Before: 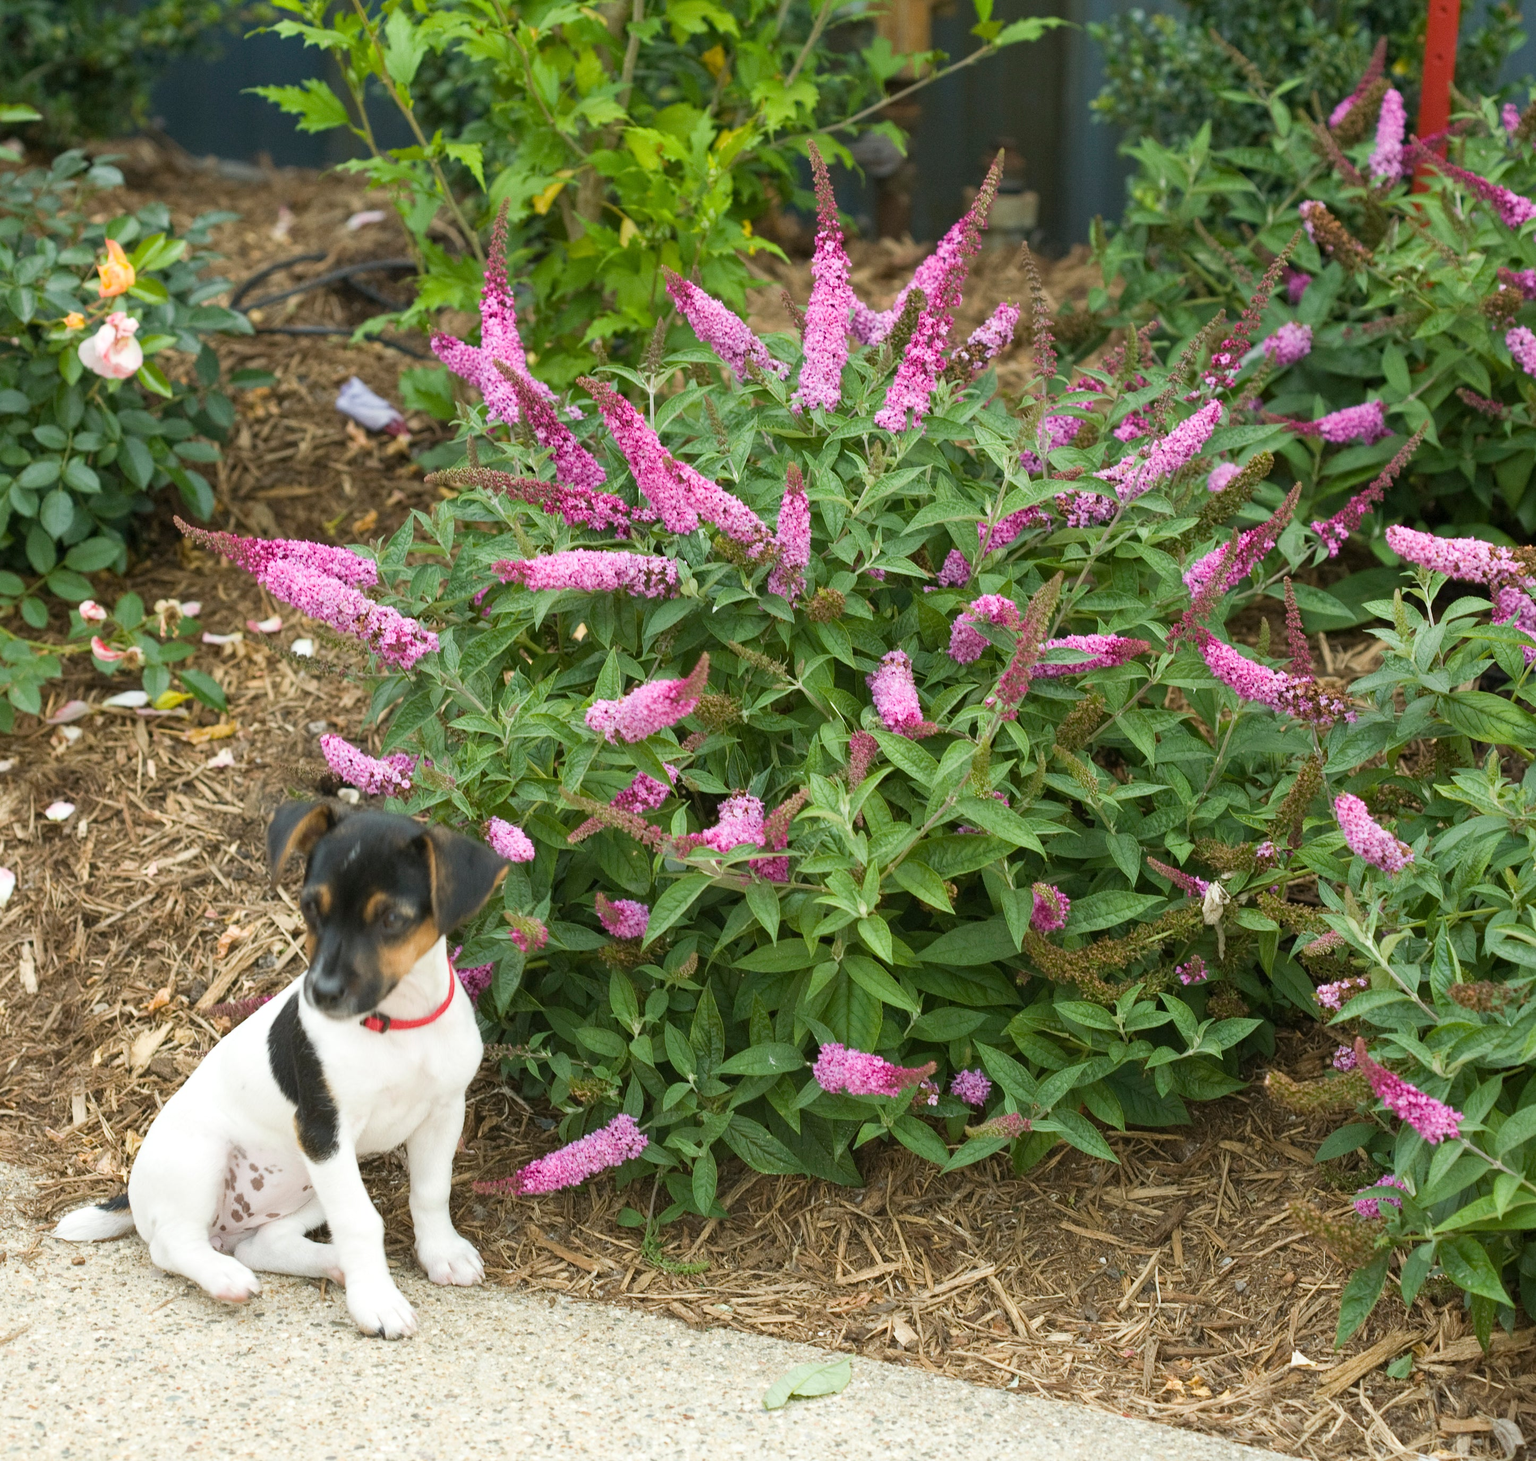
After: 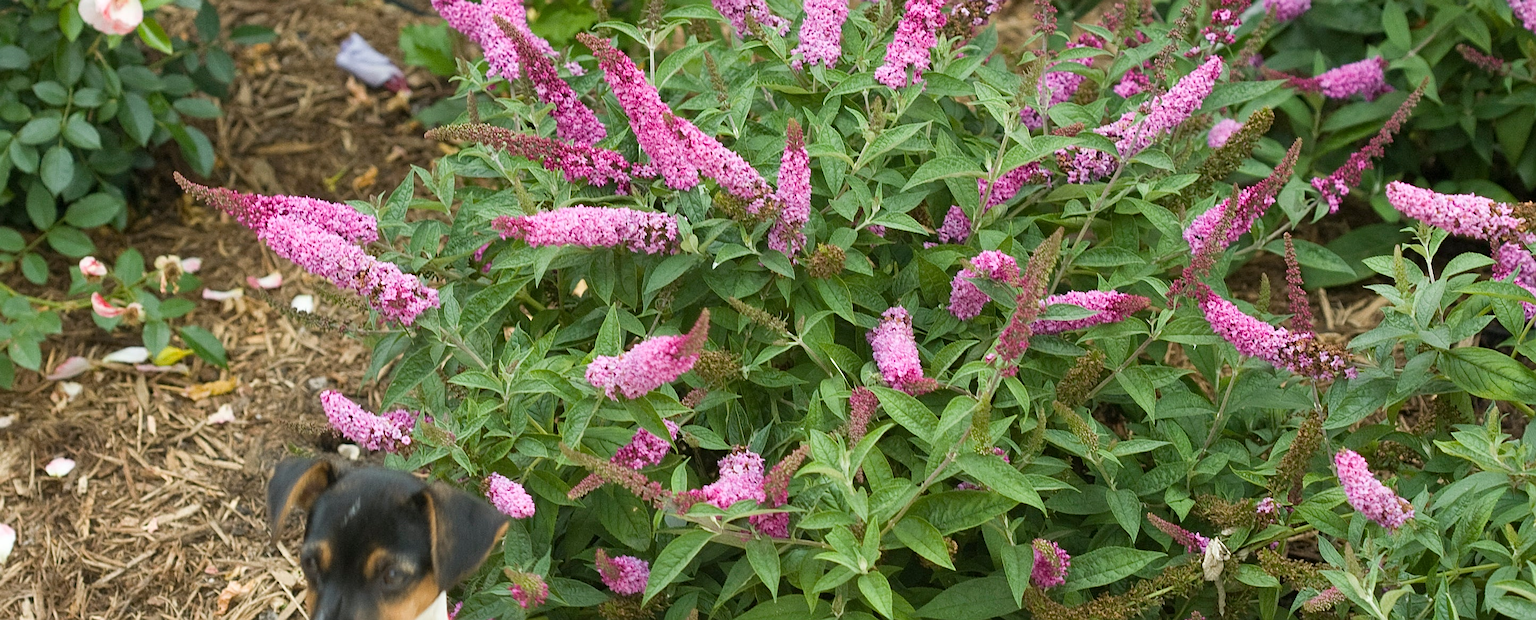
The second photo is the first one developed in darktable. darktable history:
crop and rotate: top 23.579%, bottom 33.899%
sharpen: on, module defaults
